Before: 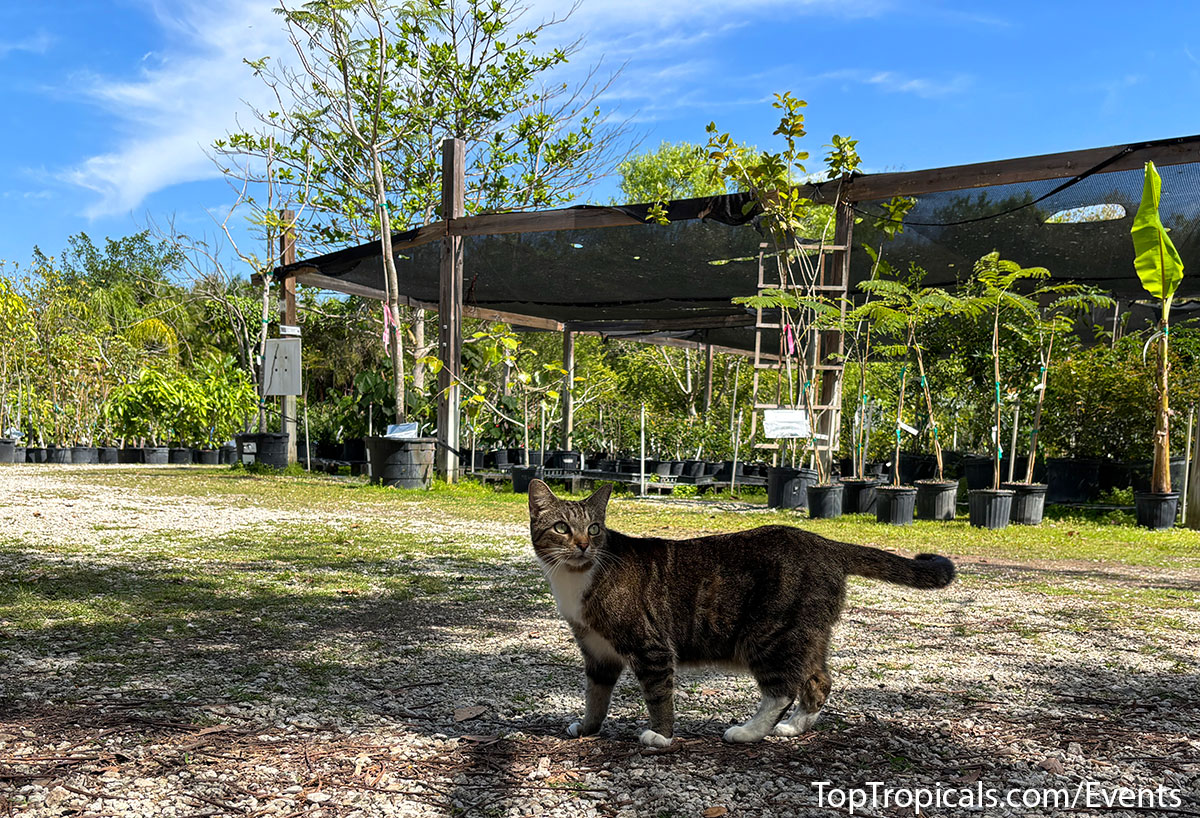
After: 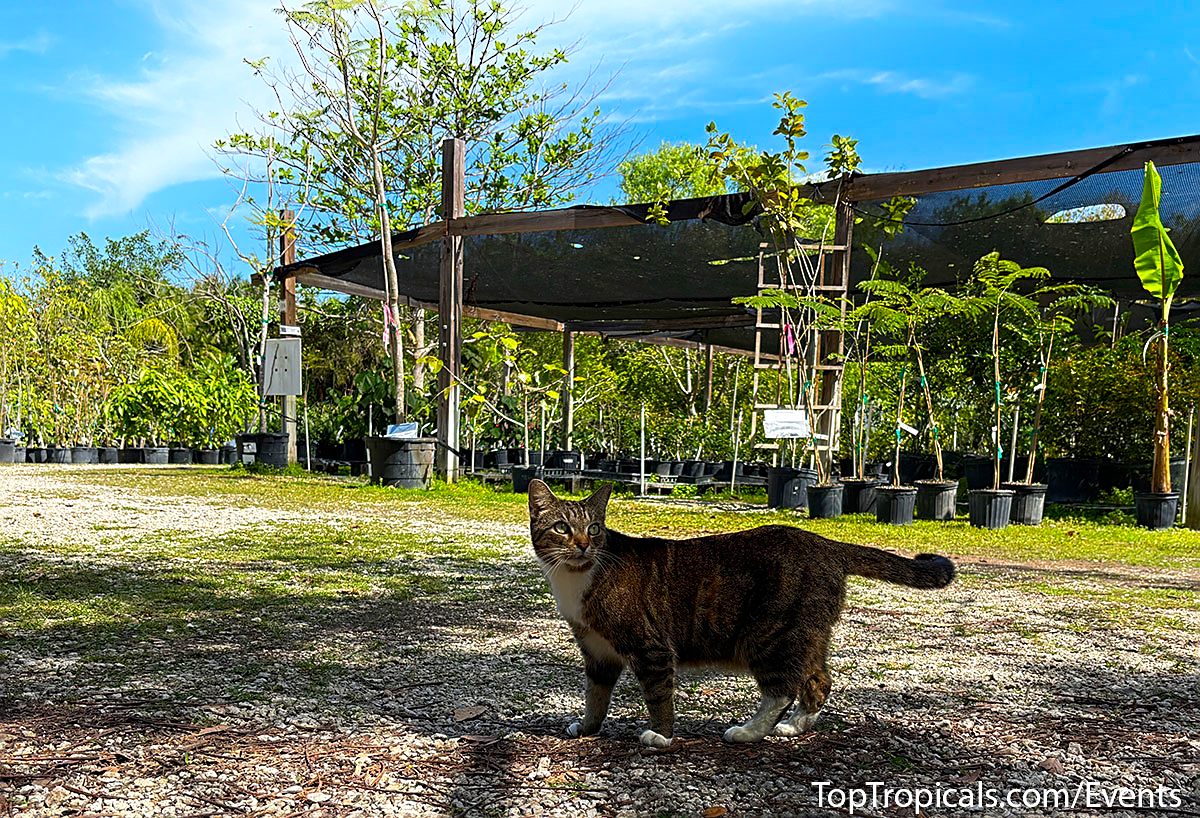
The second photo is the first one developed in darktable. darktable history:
color correction: highlights b* -0.053, saturation 1.34
sharpen: on, module defaults
shadows and highlights: shadows -89.92, highlights 91.53, soften with gaussian
